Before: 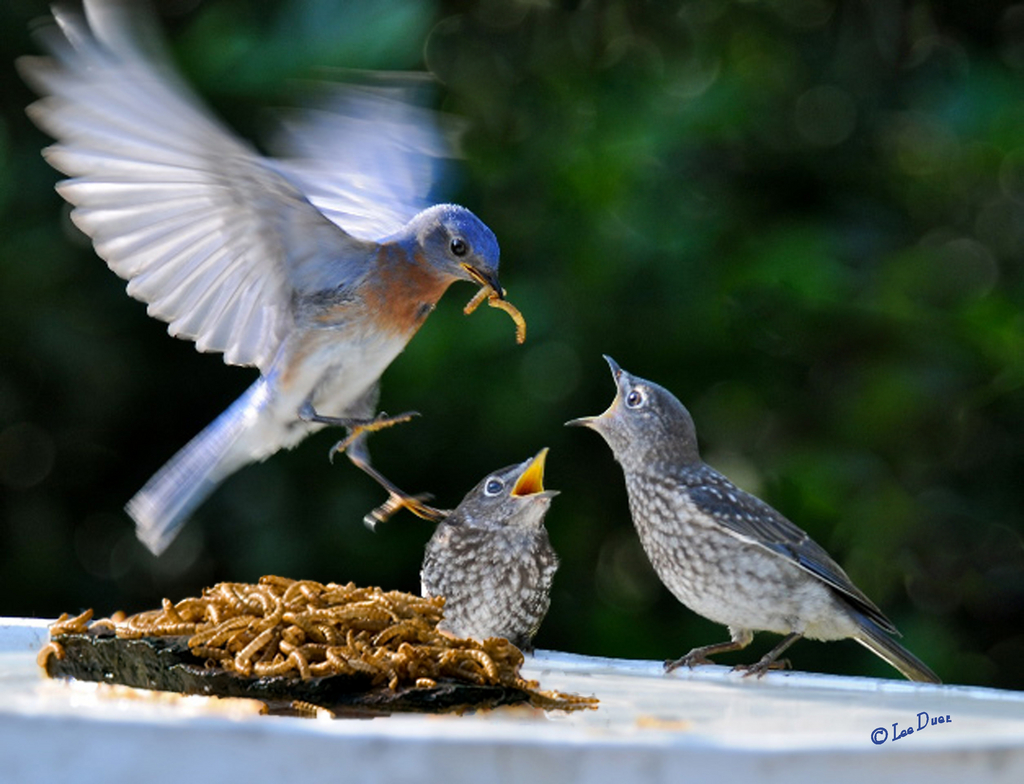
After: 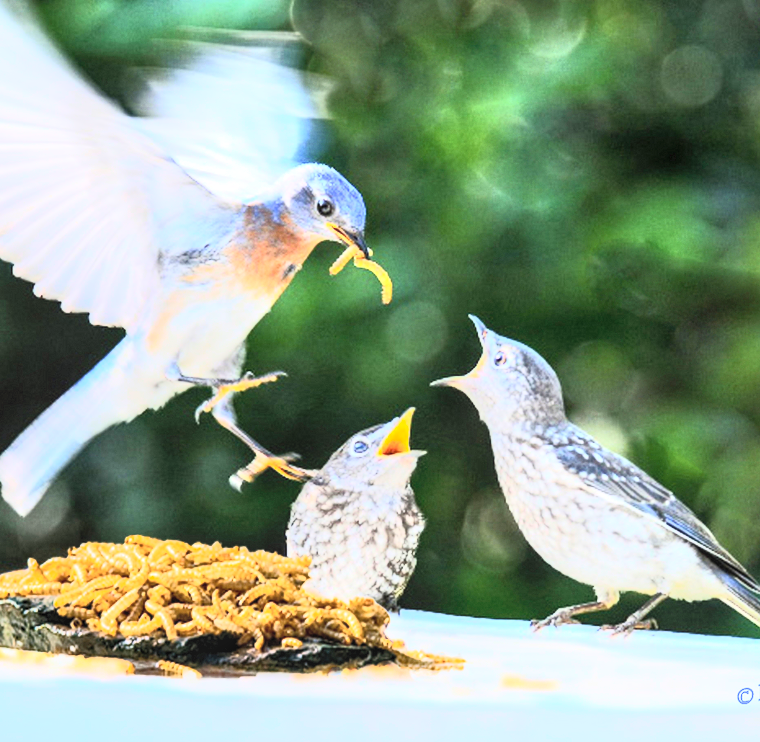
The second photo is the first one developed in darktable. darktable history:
tone curve: curves: ch0 [(0, 0.052) (0.207, 0.35) (0.392, 0.592) (0.54, 0.803) (0.725, 0.922) (0.99, 0.974)], color space Lab, independent channels, preserve colors none
contrast brightness saturation: contrast 0.2, brightness 0.16, saturation 0.22
exposure: exposure 1 EV, compensate highlight preservation false
crop and rotate: left 13.15%, top 5.251%, right 12.609%
local contrast: detail 130%
